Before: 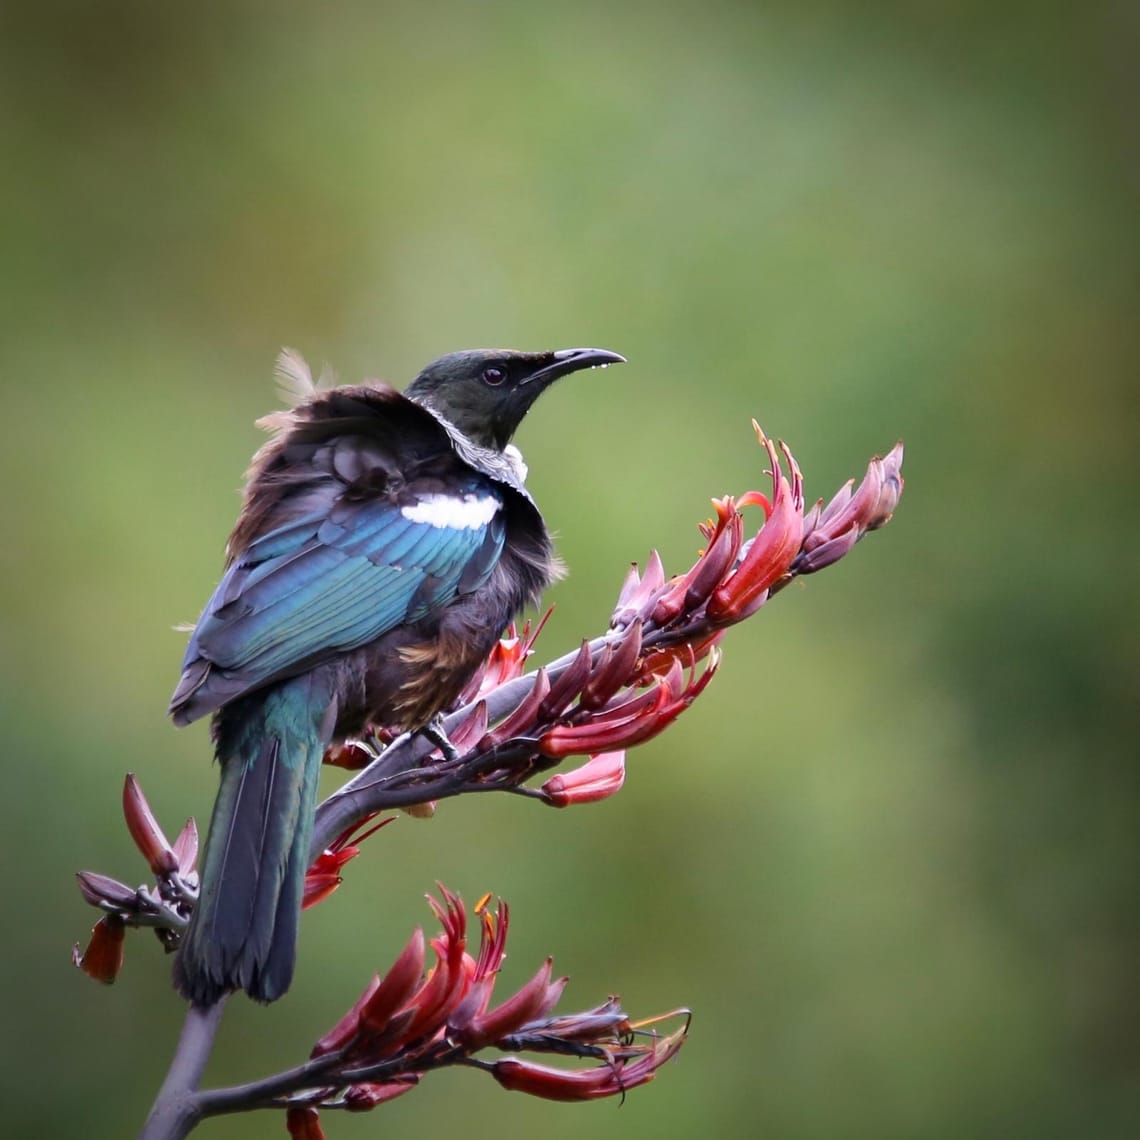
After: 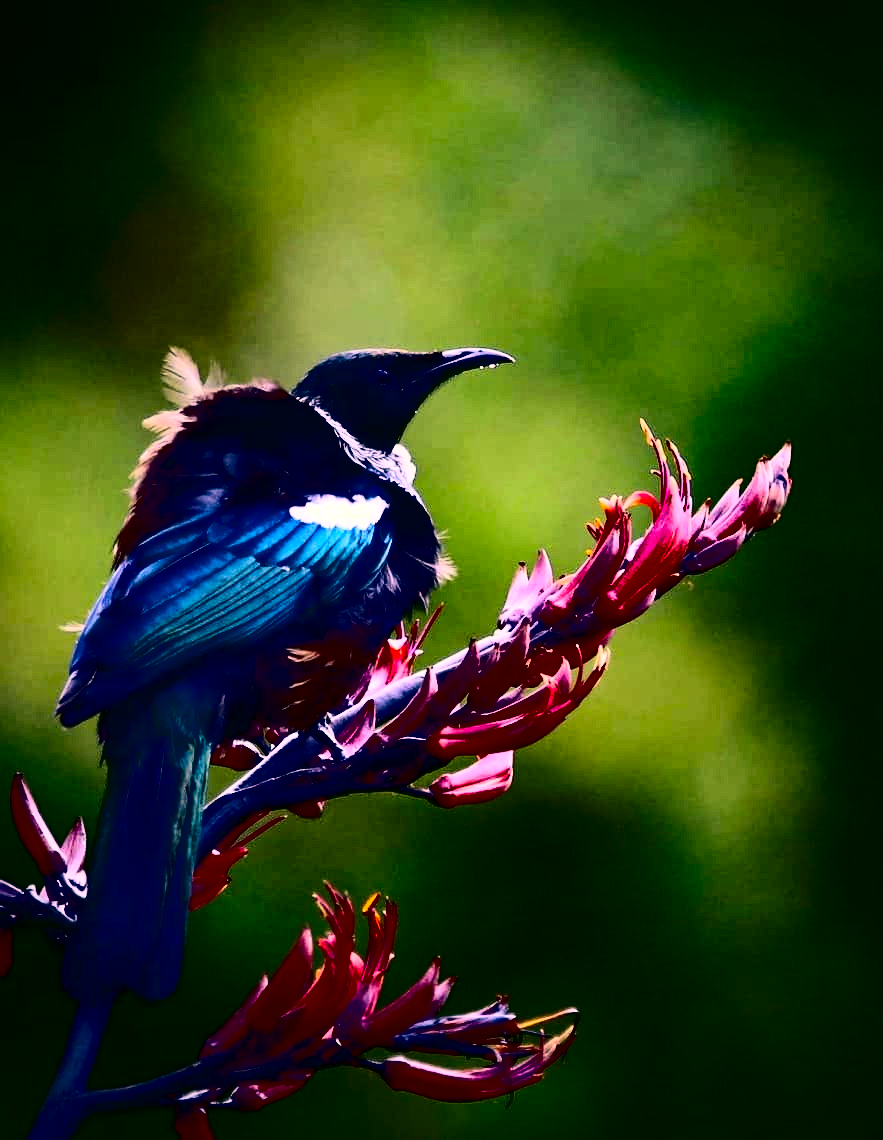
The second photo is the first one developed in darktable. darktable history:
contrast brightness saturation: contrast 0.78, brightness -0.992, saturation 0.996
crop: left 9.881%, right 12.579%
color correction: highlights a* 13.93, highlights b* 5.99, shadows a* -5.61, shadows b* -15.9, saturation 0.844
haze removal: strength 0.292, distance 0.257, compatibility mode true, adaptive false
